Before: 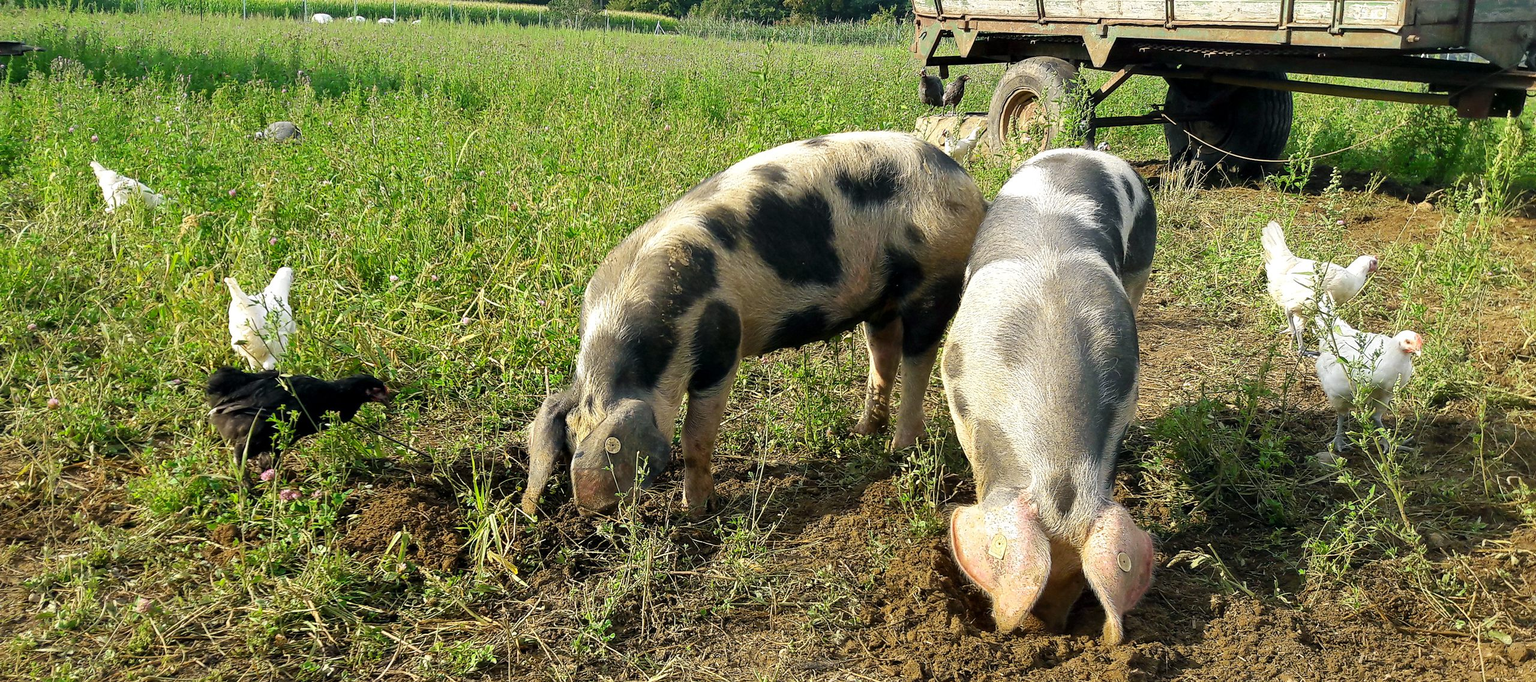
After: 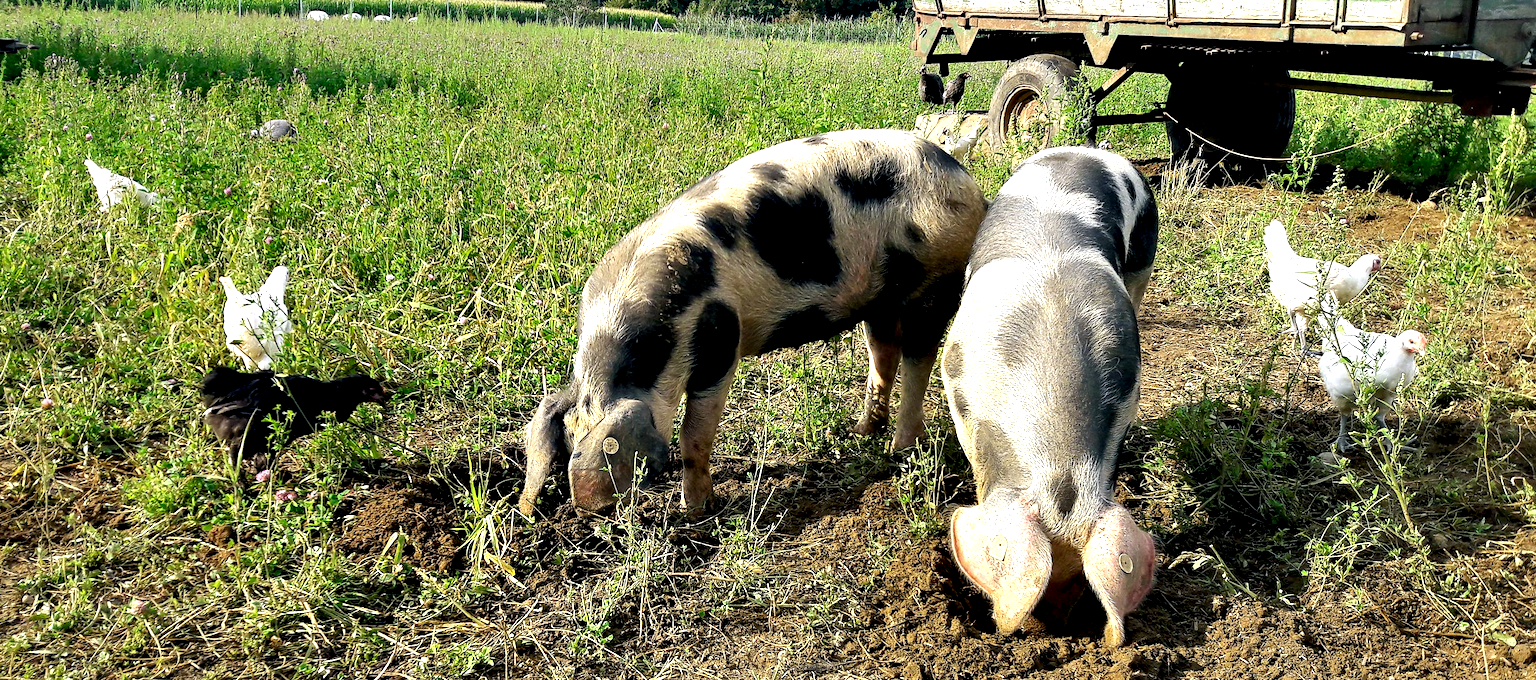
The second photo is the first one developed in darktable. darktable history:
crop: left 0.434%, top 0.485%, right 0.244%, bottom 0.386%
contrast equalizer: octaves 7, y [[0.6 ×6], [0.55 ×6], [0 ×6], [0 ×6], [0 ×6]]
